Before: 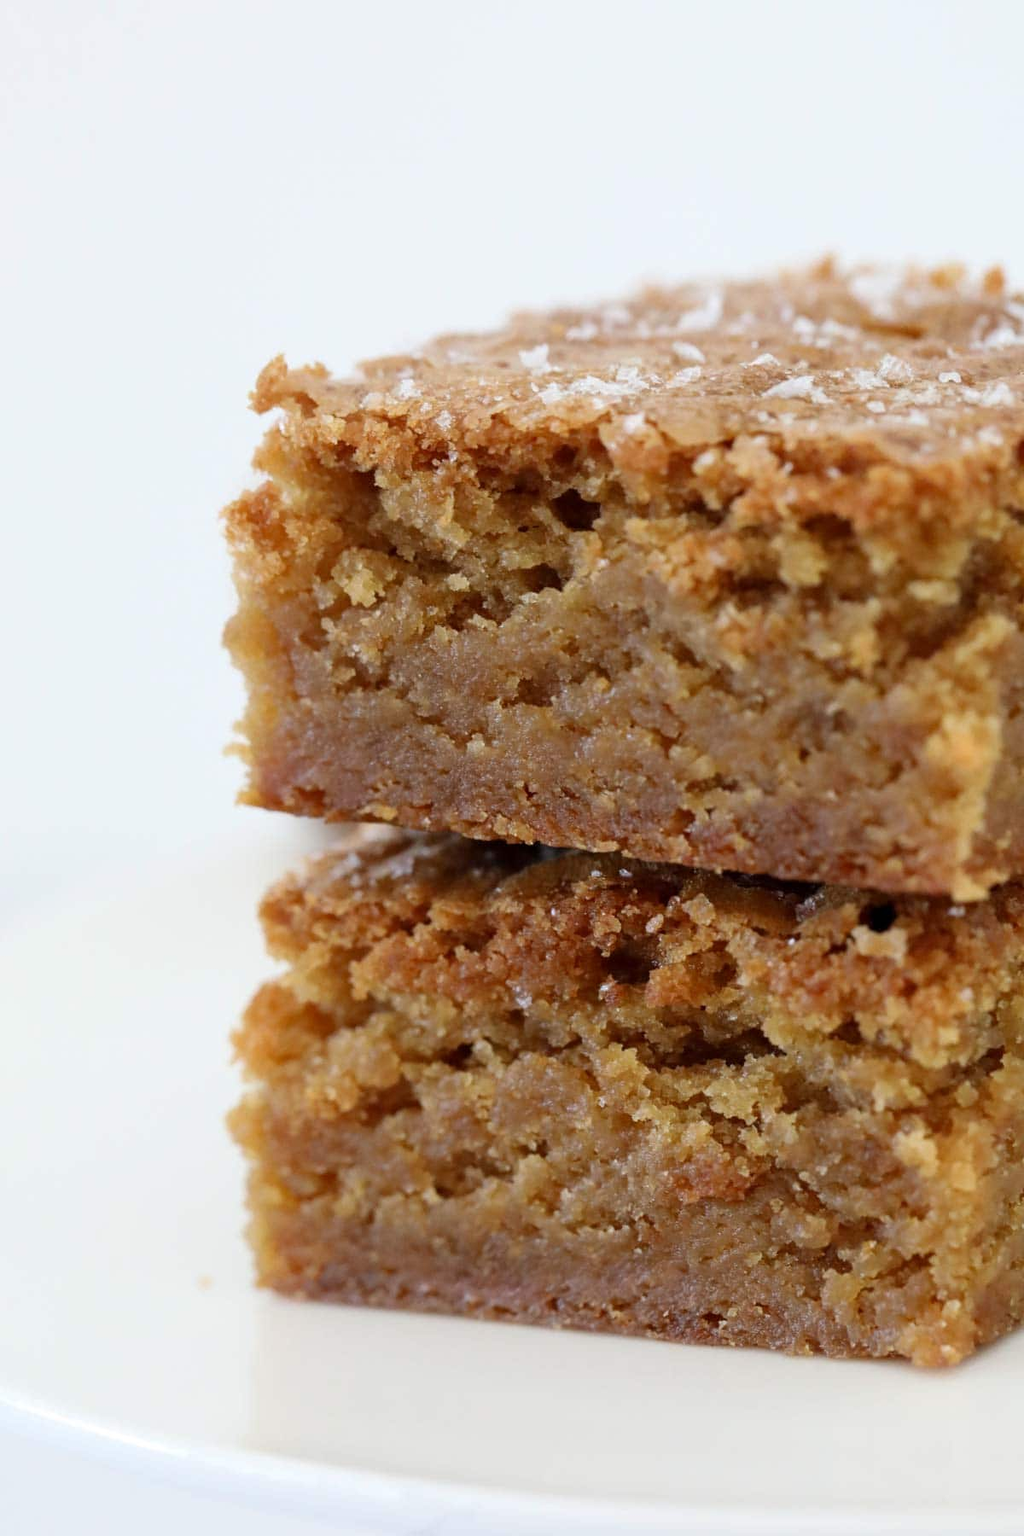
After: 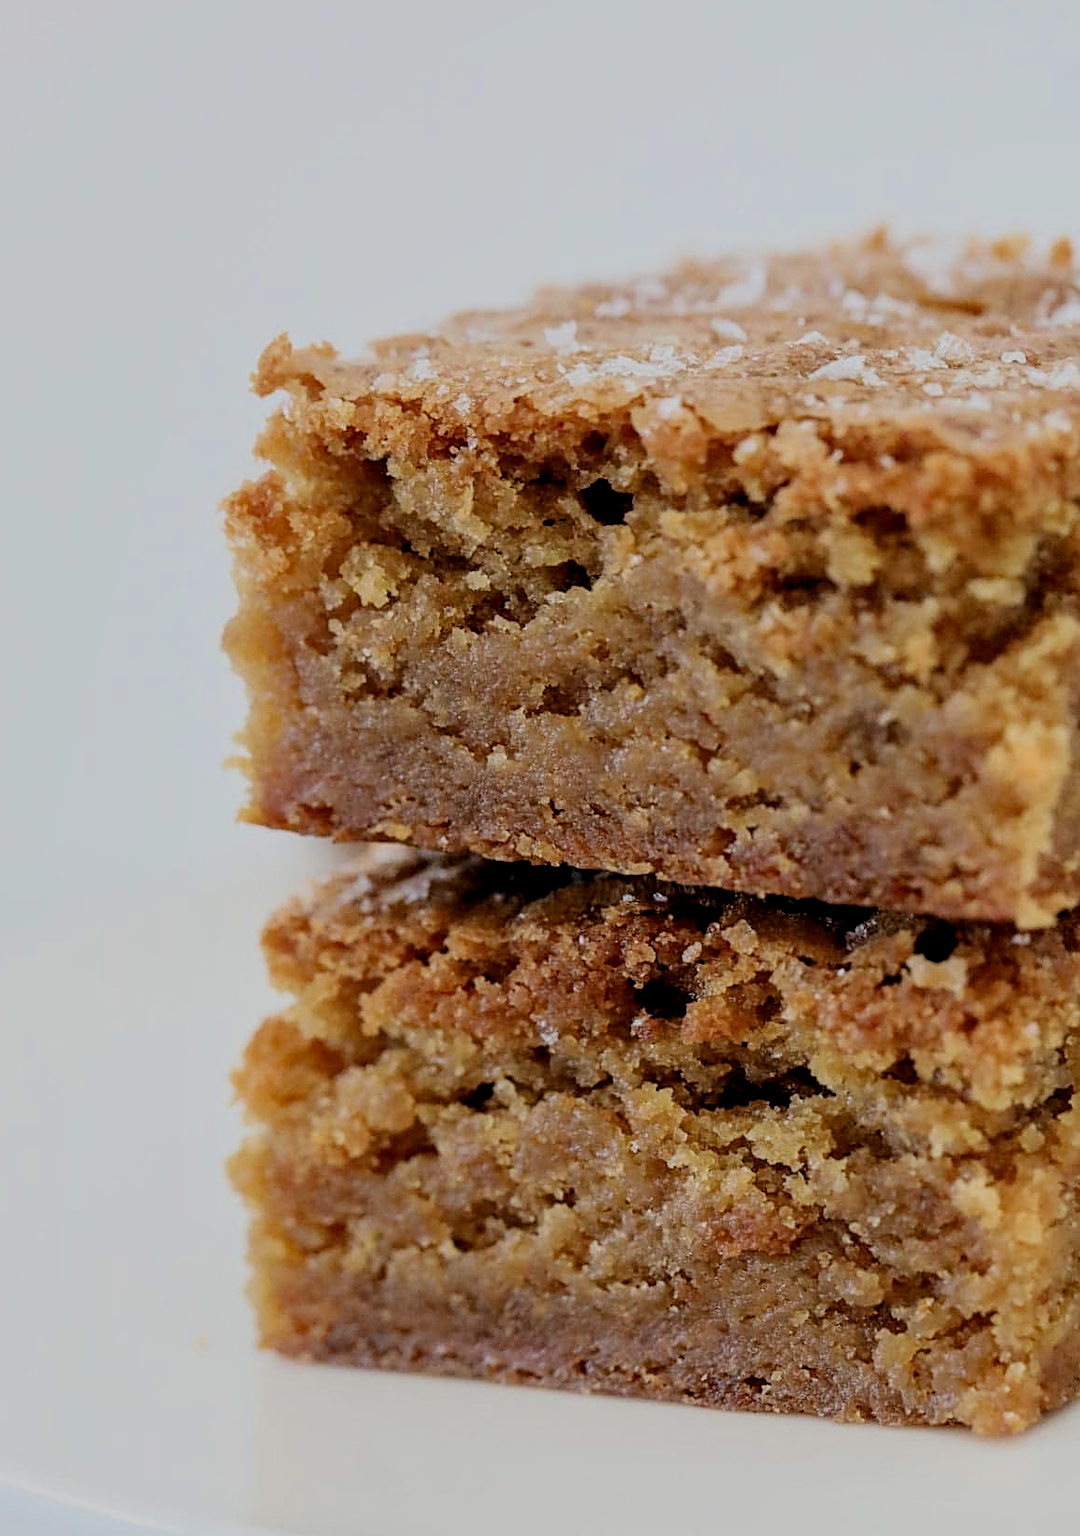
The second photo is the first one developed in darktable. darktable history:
local contrast: detail 130%
crop: left 1.964%, top 3.251%, right 1.122%, bottom 4.933%
filmic rgb: black relative exposure -6.15 EV, white relative exposure 6.96 EV, hardness 2.23, color science v6 (2022)
sharpen: on, module defaults
